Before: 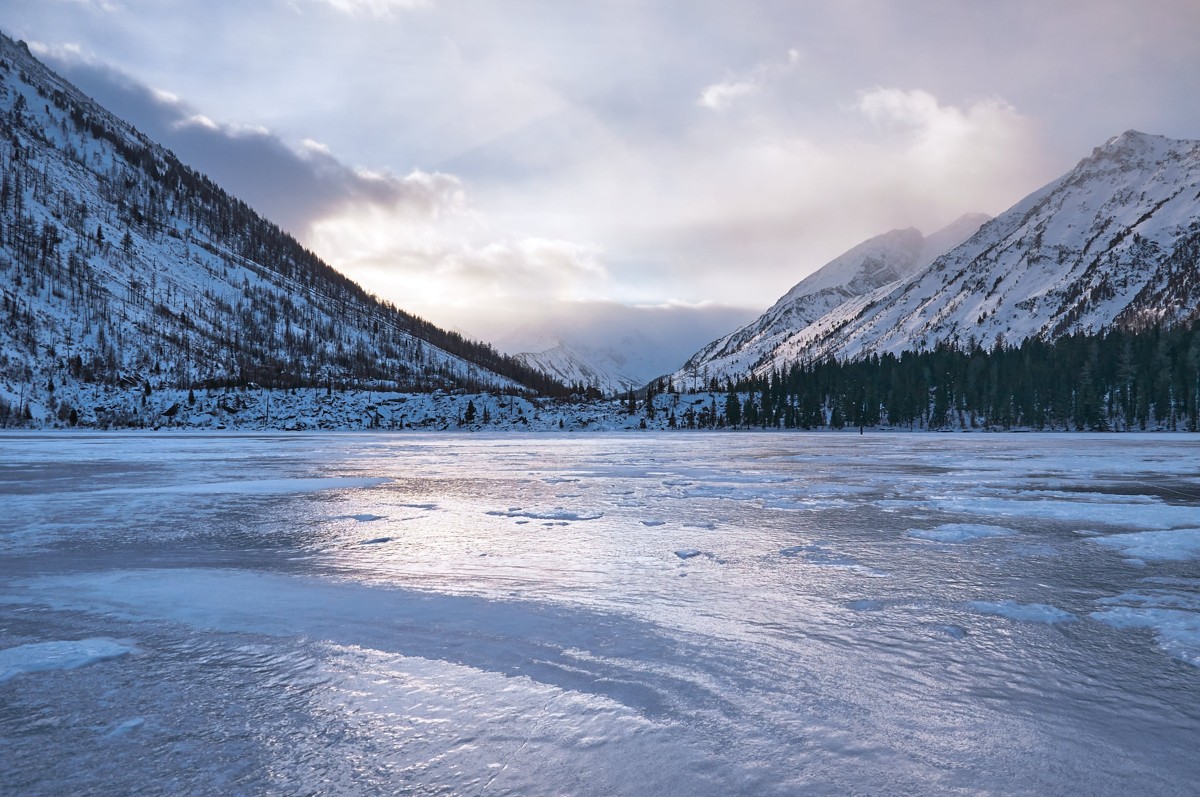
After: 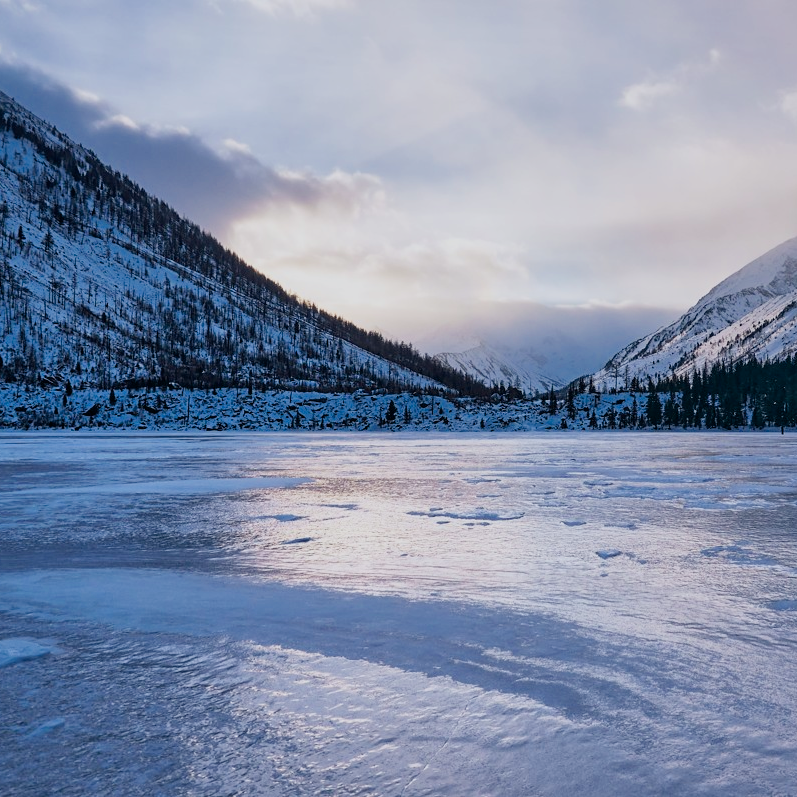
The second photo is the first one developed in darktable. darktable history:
color balance rgb: global offset › chroma 0.095%, global offset › hue 251.31°, white fulcrum 0.09 EV, perceptual saturation grading › global saturation 19.51%, saturation formula JzAzBz (2021)
filmic rgb: black relative exposure -8 EV, white relative exposure 3.85 EV, hardness 4.28
crop and rotate: left 6.586%, right 26.971%
